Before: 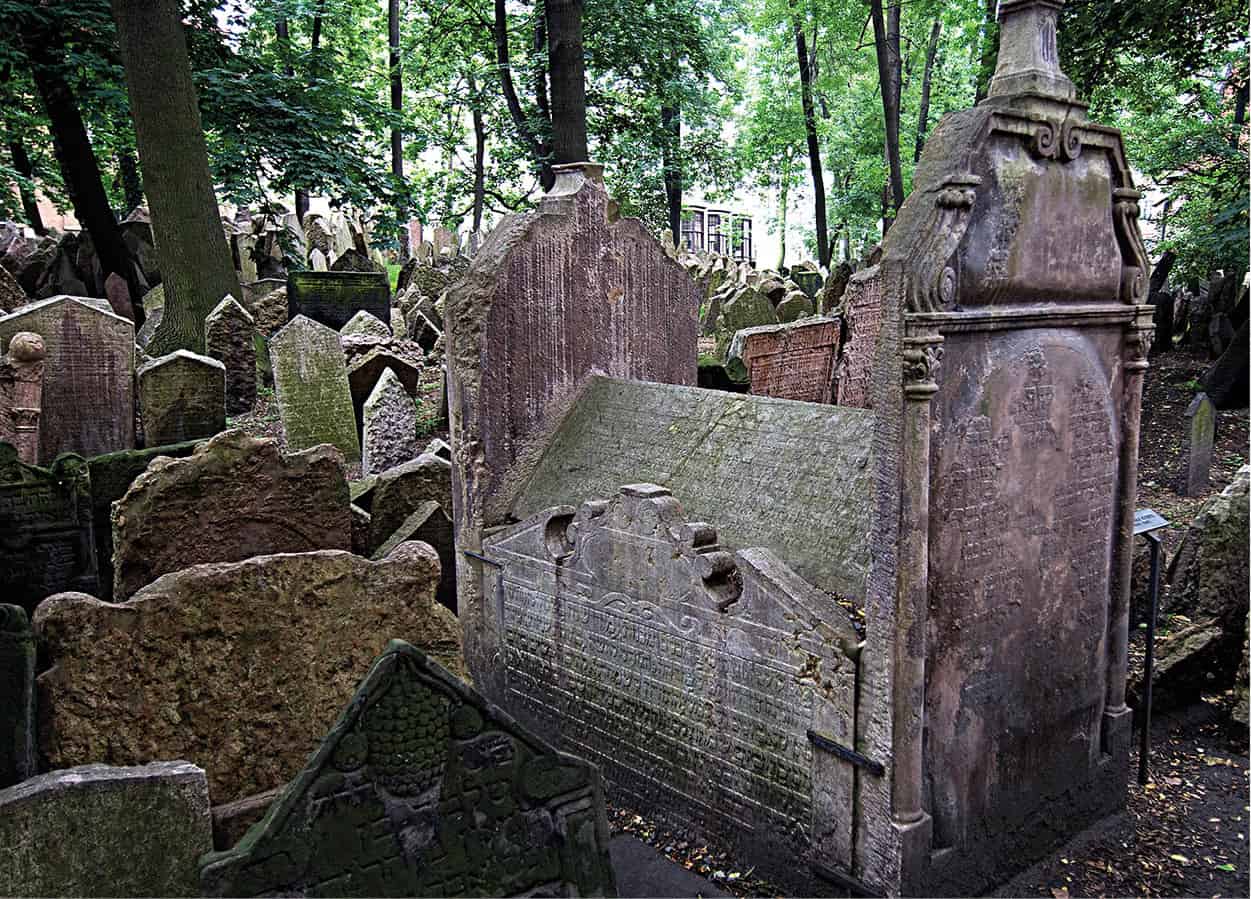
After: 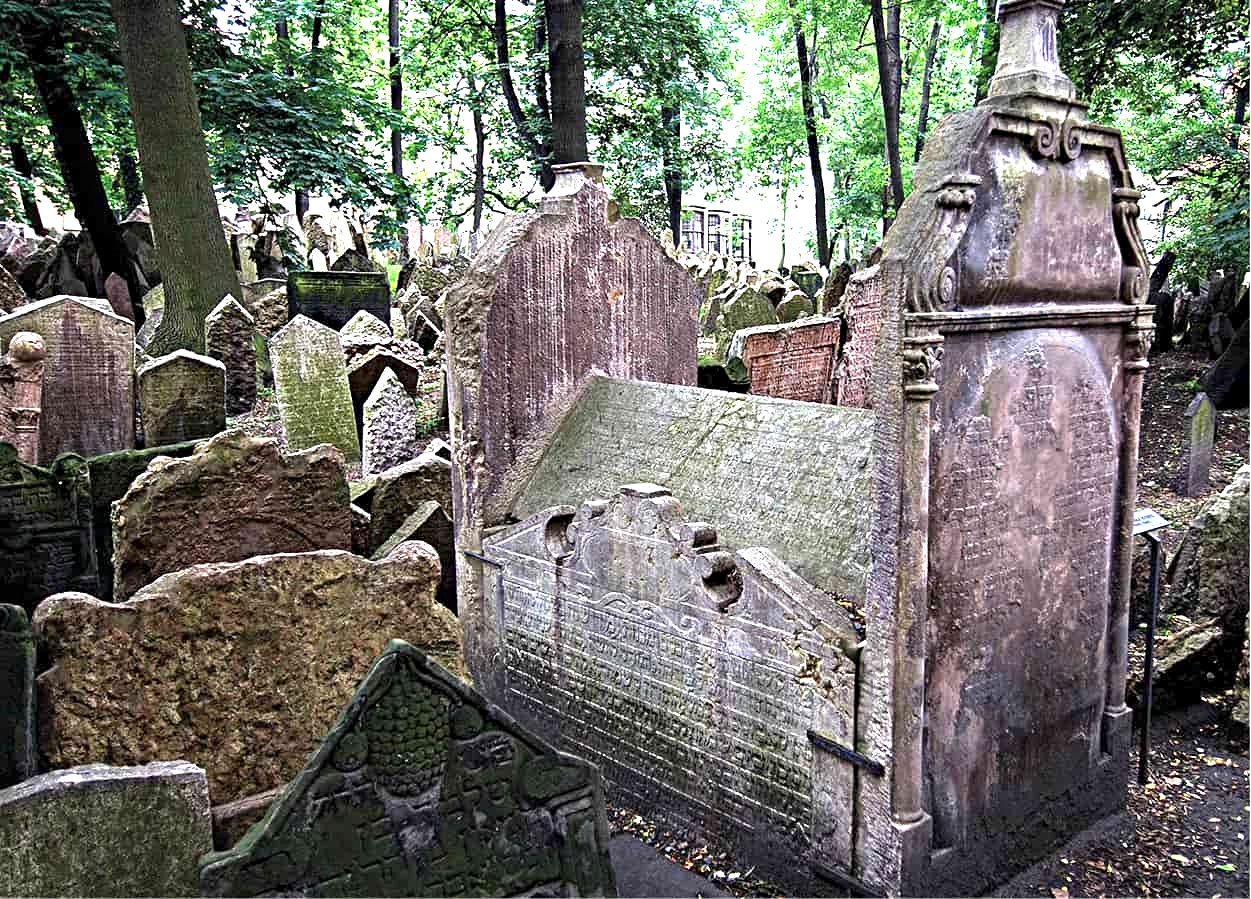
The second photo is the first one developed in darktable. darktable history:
exposure: black level correction 0, exposure 1.1 EV, compensate highlight preservation false
contrast equalizer: octaves 7, y [[0.6 ×6], [0.55 ×6], [0 ×6], [0 ×6], [0 ×6]], mix 0.3
